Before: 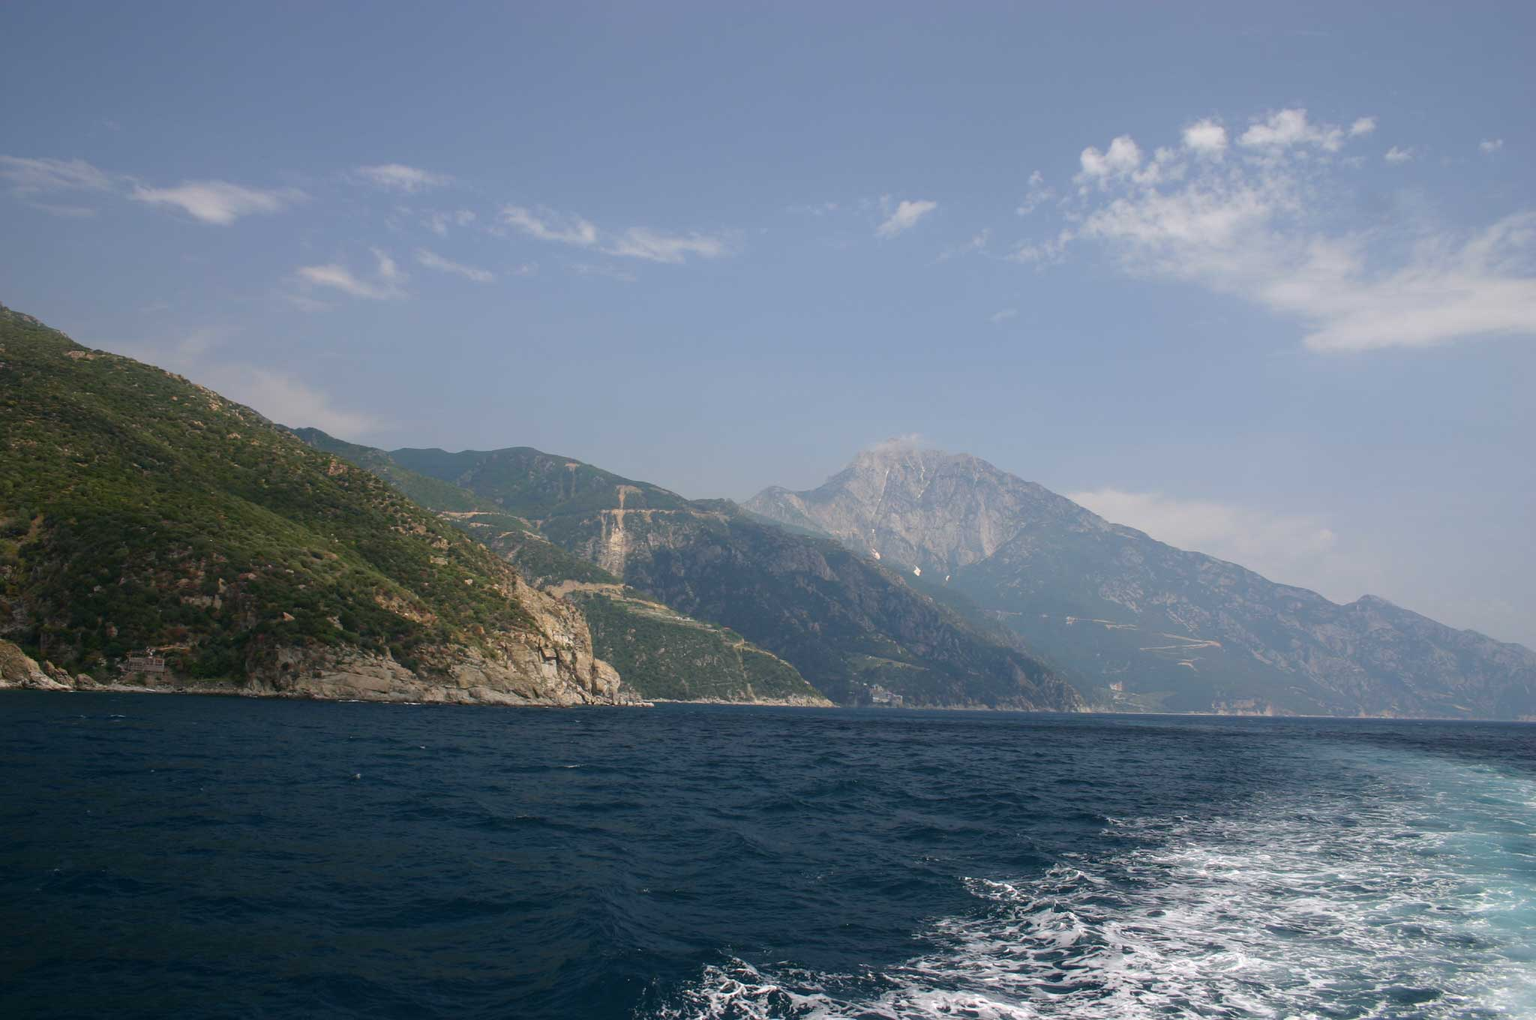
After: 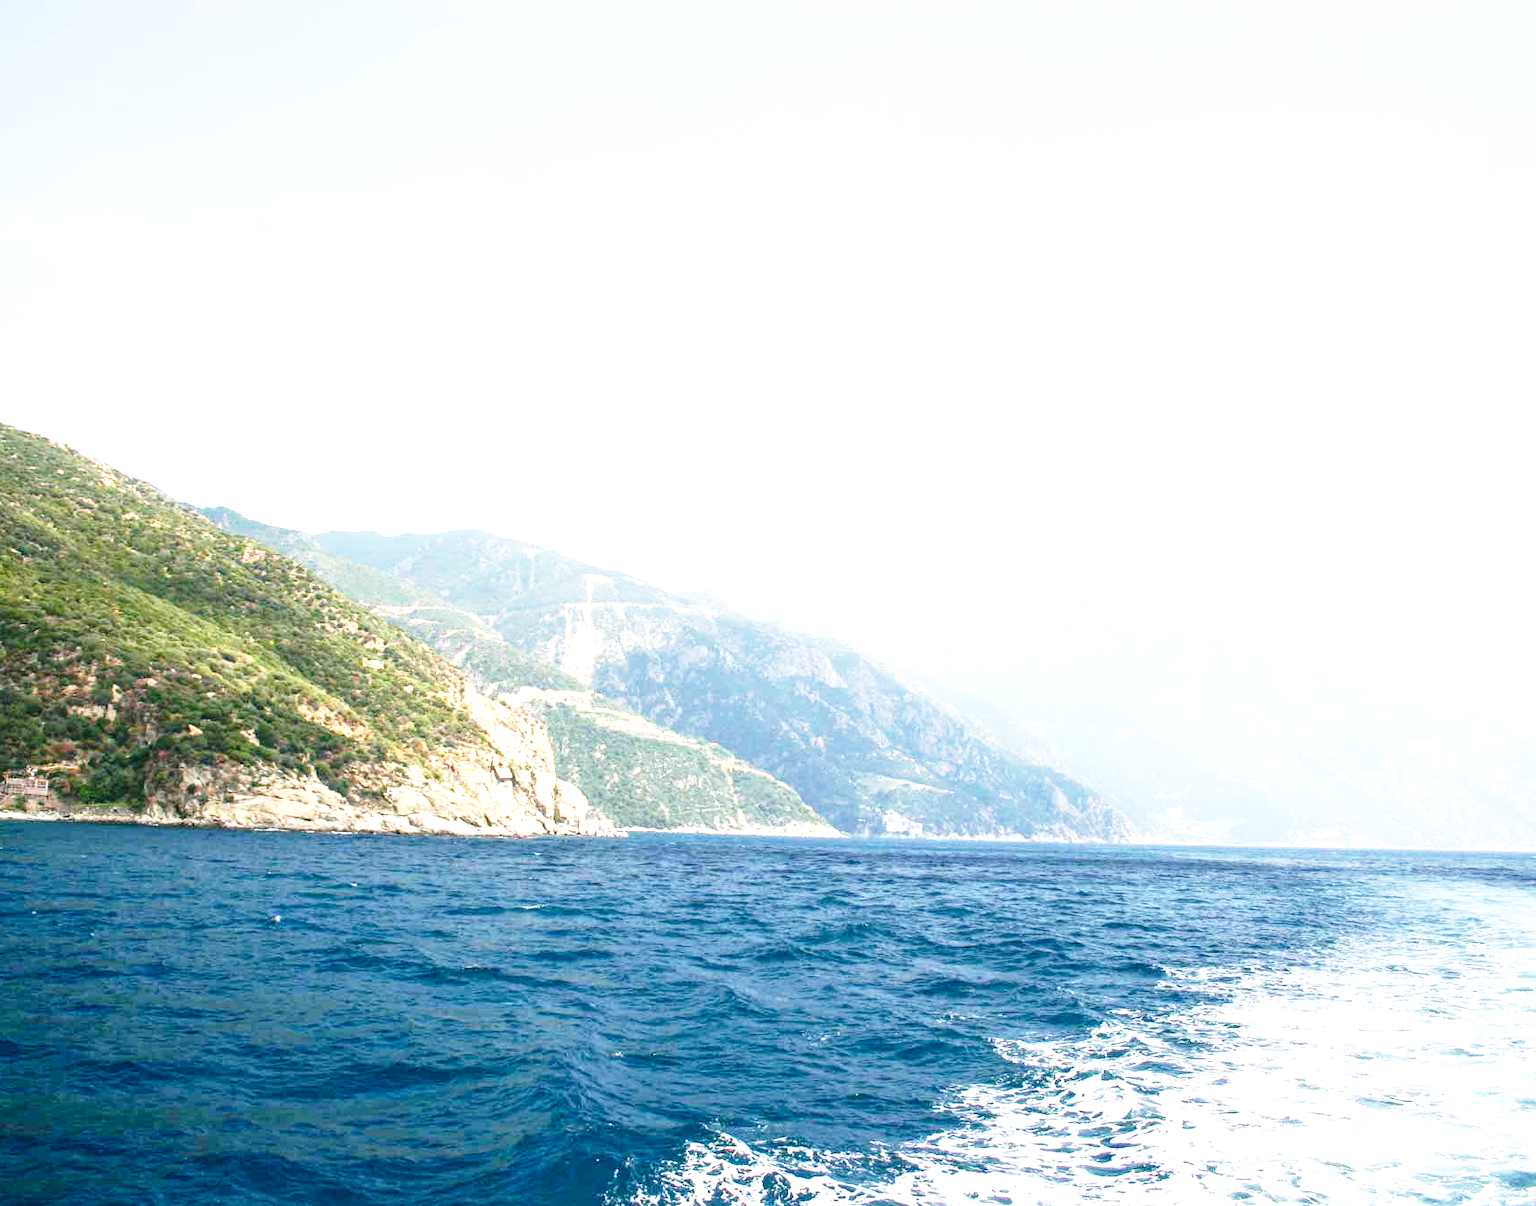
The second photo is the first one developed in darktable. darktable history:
crop: left 8.057%, right 7.439%
exposure: black level correction 0.001, exposure 1.716 EV, compensate highlight preservation false
local contrast: on, module defaults
base curve: curves: ch0 [(0, 0) (0.026, 0.03) (0.109, 0.232) (0.351, 0.748) (0.669, 0.968) (1, 1)], preserve colors none
